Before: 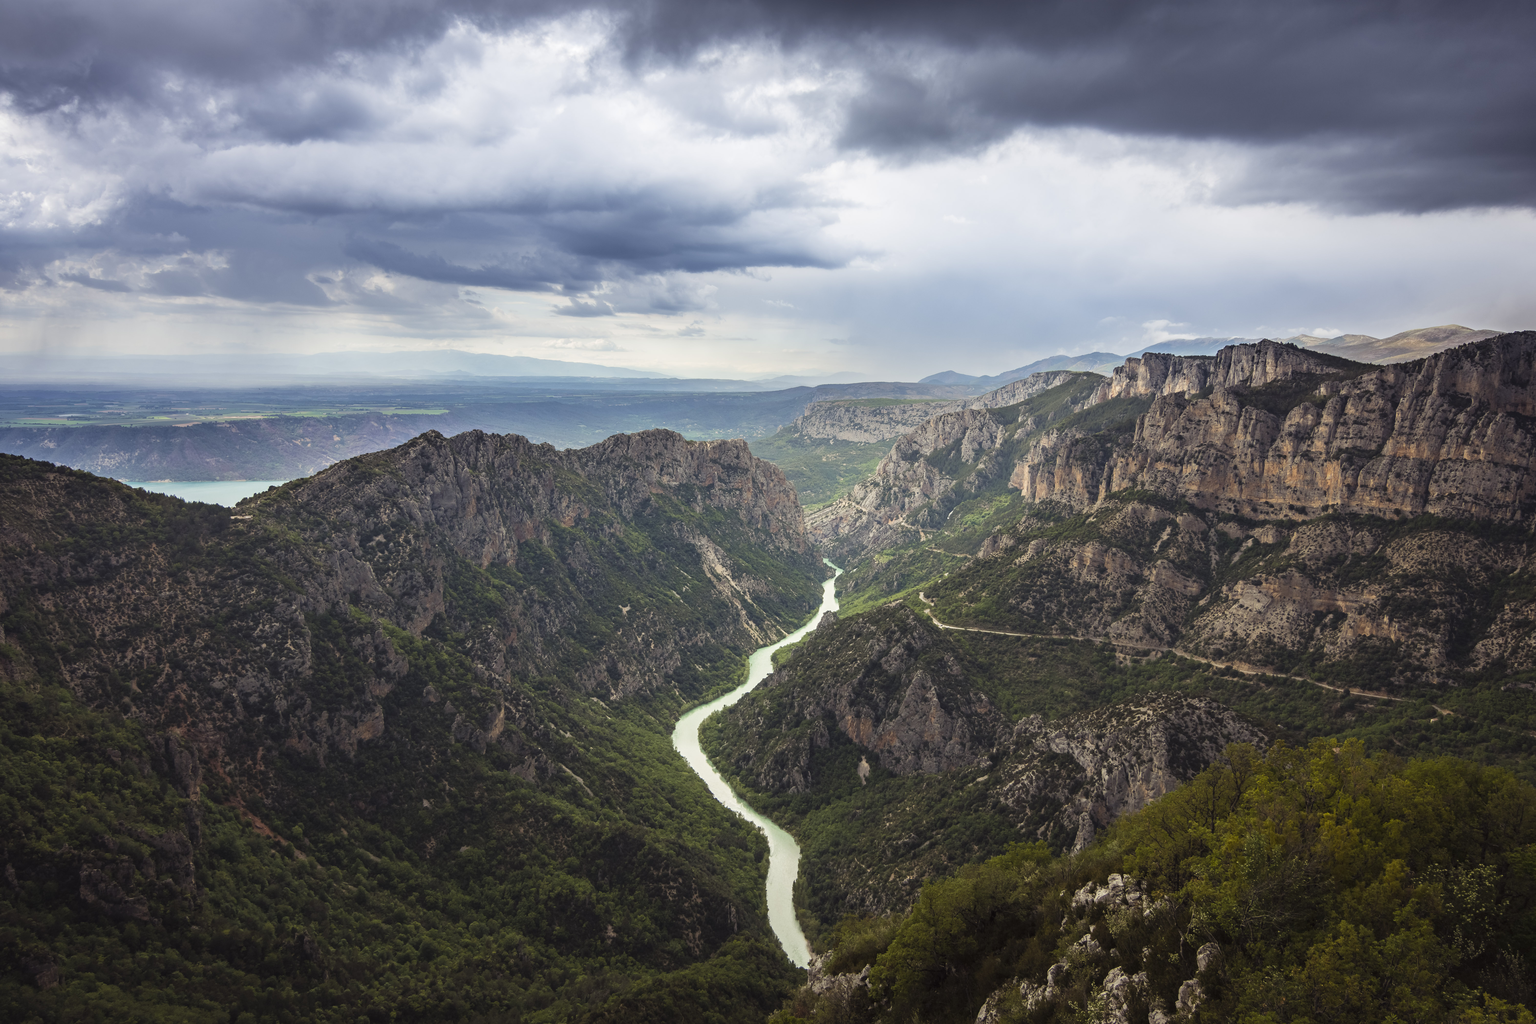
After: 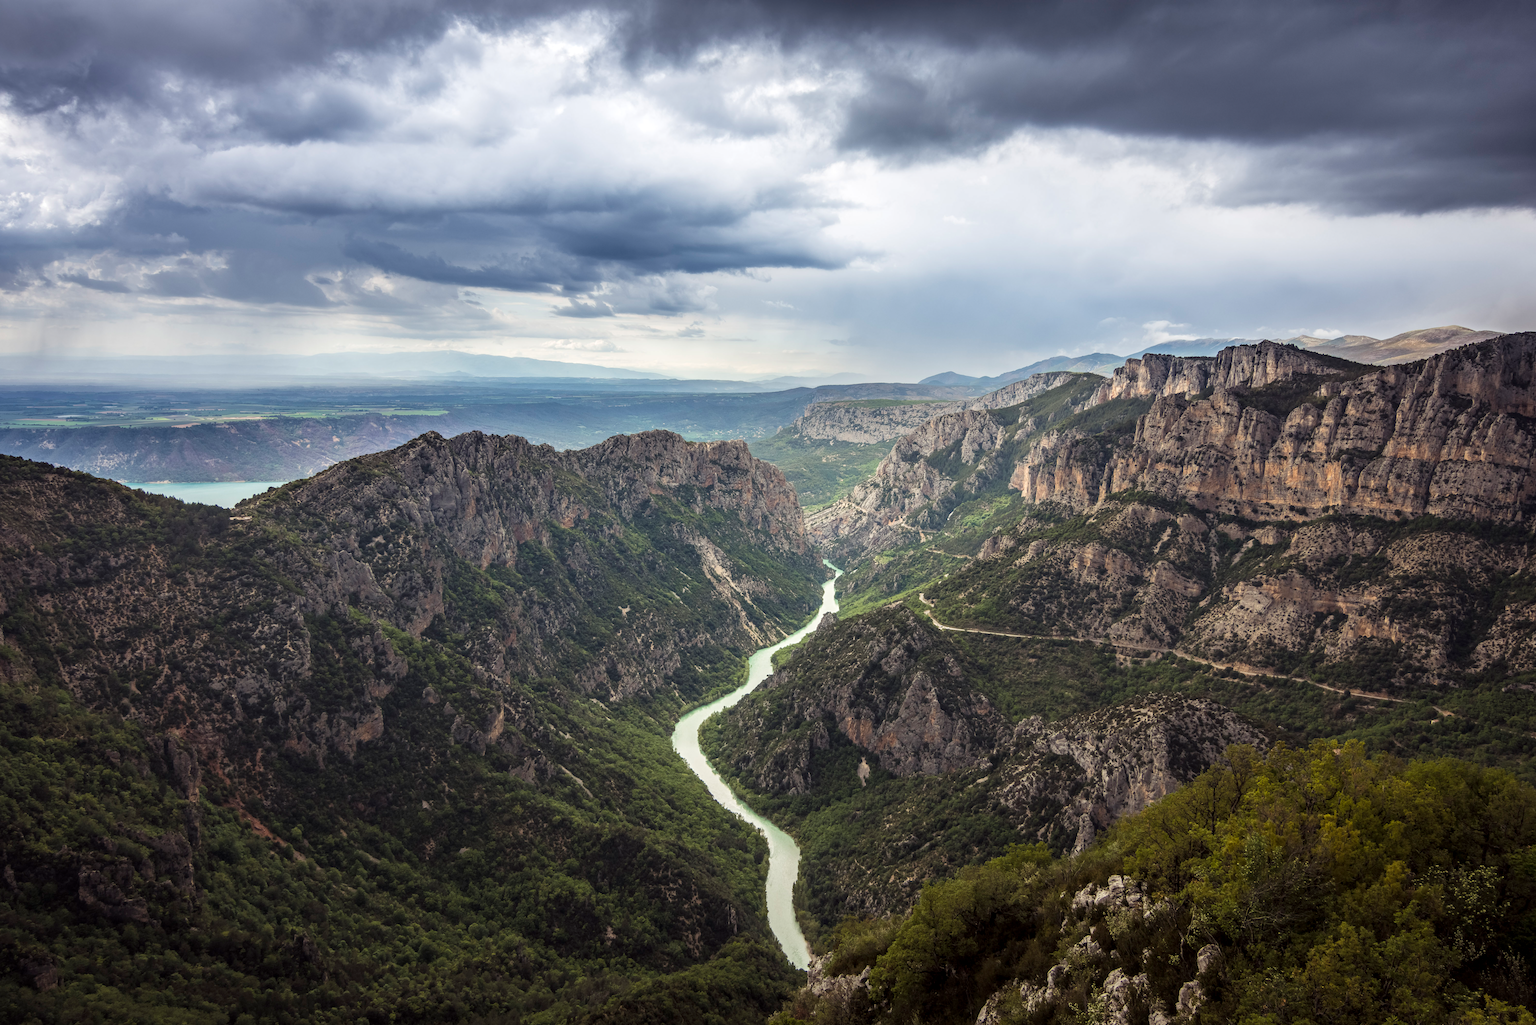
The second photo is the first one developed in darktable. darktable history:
crop and rotate: left 0.126%
local contrast: on, module defaults
